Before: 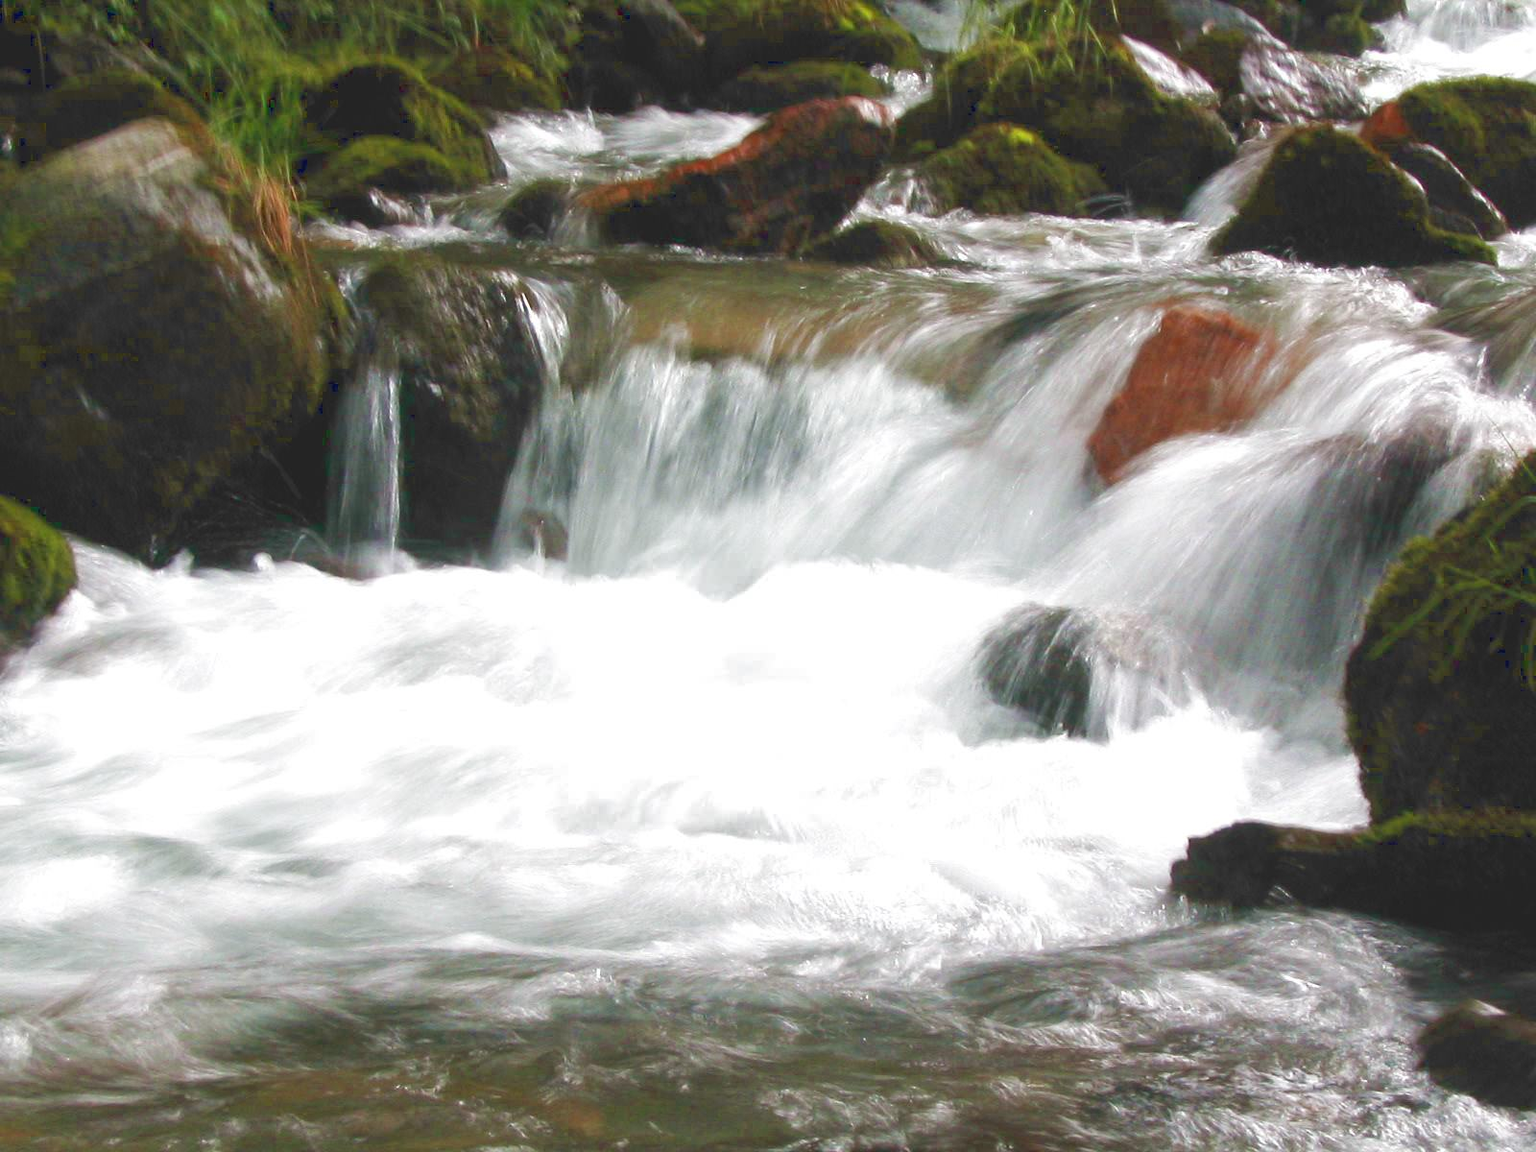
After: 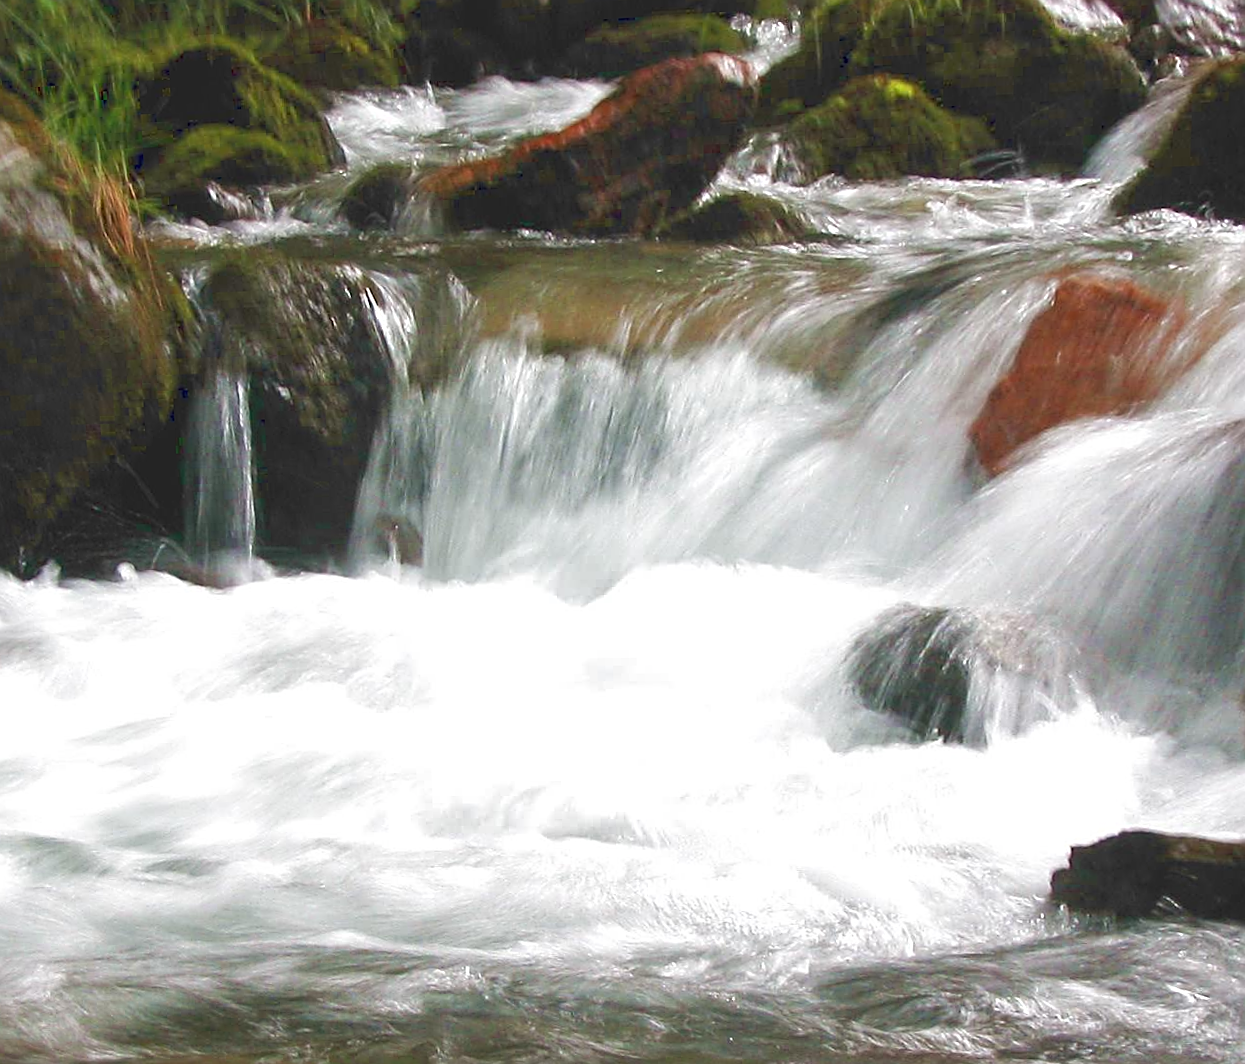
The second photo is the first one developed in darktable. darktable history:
crop and rotate: angle 1°, left 4.281%, top 0.642%, right 11.383%, bottom 2.486%
rotate and perspective: rotation 0.062°, lens shift (vertical) 0.115, lens shift (horizontal) -0.133, crop left 0.047, crop right 0.94, crop top 0.061, crop bottom 0.94
sharpen: amount 0.901
